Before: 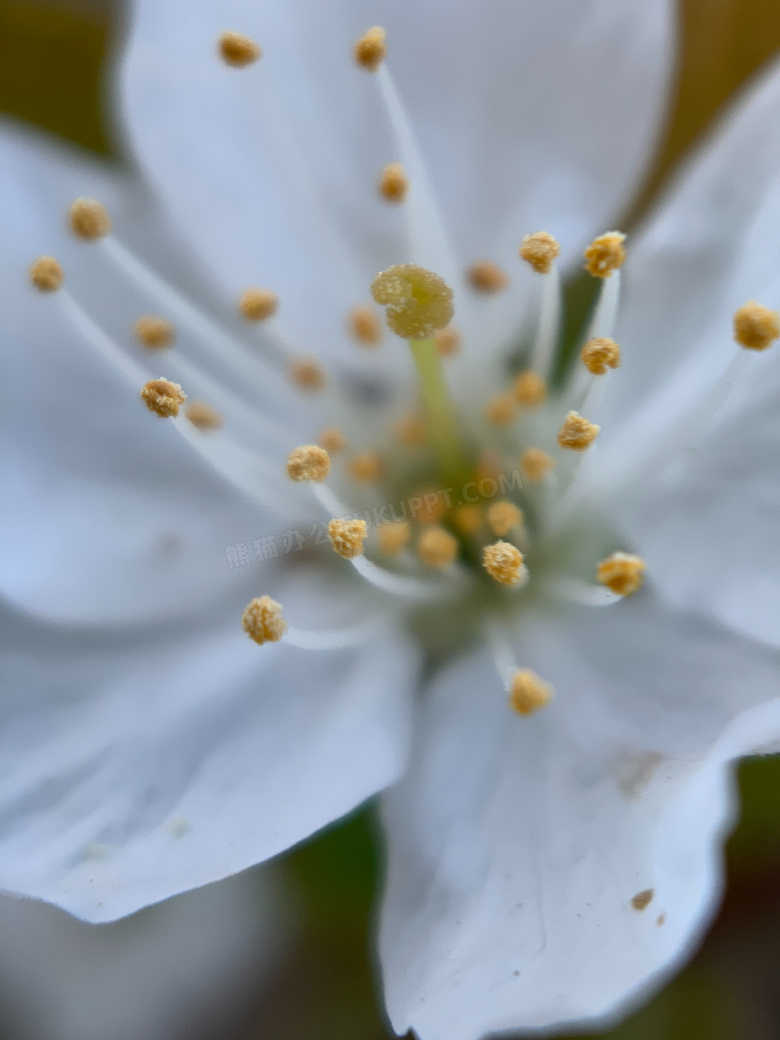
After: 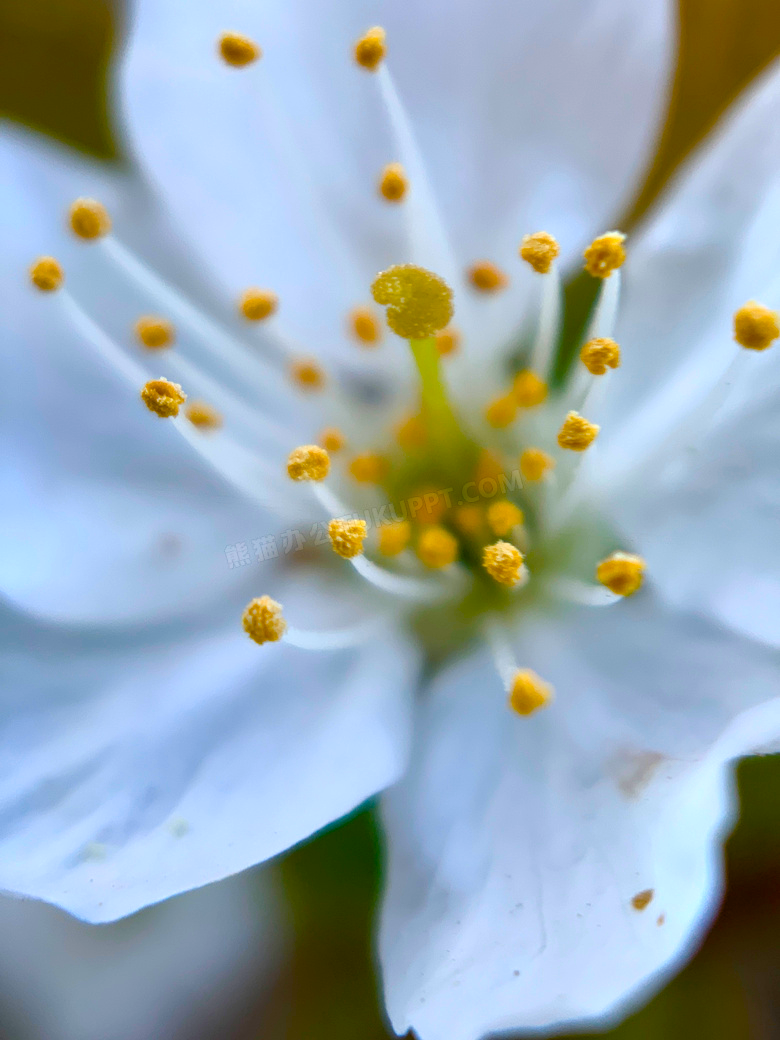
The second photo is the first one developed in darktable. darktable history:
color balance rgb: linear chroma grading › shadows 10%, linear chroma grading › highlights 10%, linear chroma grading › global chroma 15%, linear chroma grading › mid-tones 15%, perceptual saturation grading › global saturation 40%, perceptual saturation grading › highlights -25%, perceptual saturation grading › mid-tones 35%, perceptual saturation grading › shadows 35%, perceptual brilliance grading › global brilliance 11.29%, global vibrance 11.29%
exposure: exposure 0.014 EV, compensate highlight preservation false
